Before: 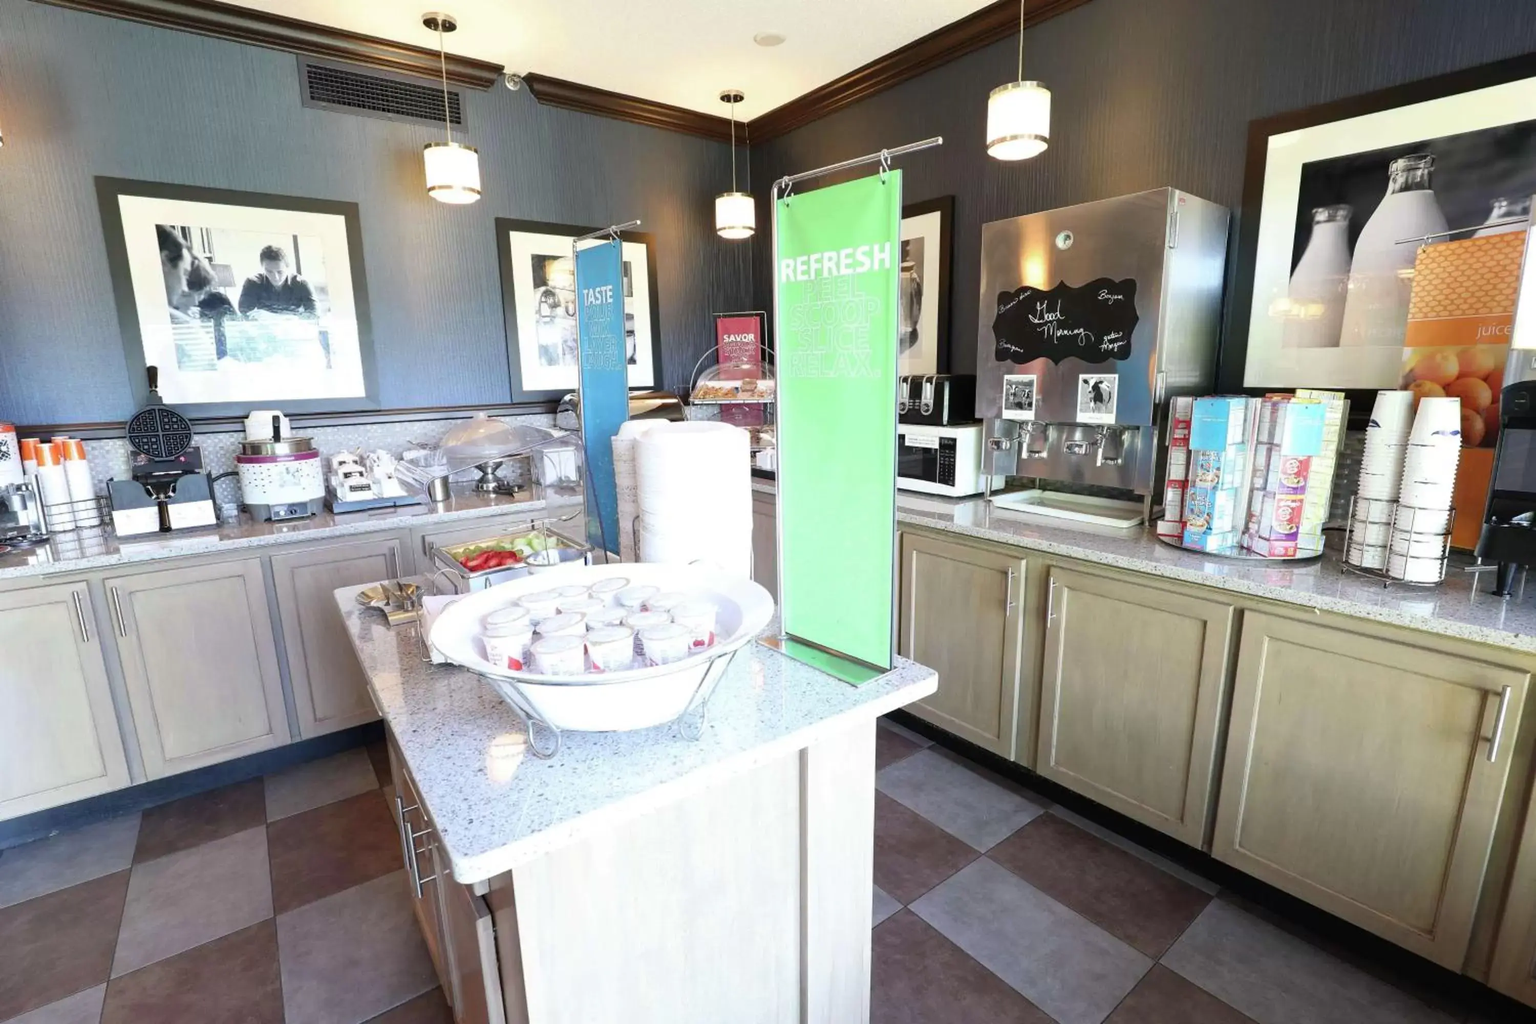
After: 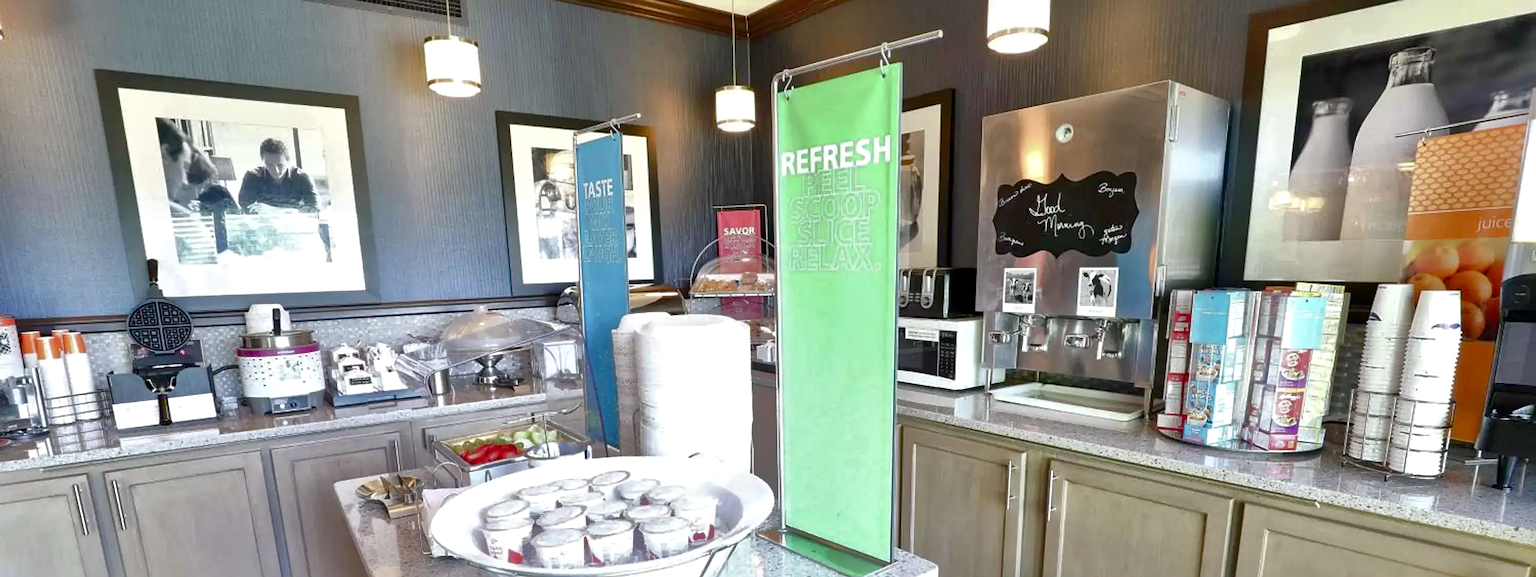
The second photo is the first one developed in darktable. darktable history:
crop and rotate: top 10.485%, bottom 33.143%
local contrast: mode bilateral grid, contrast 24, coarseness 60, detail 152%, midtone range 0.2
color balance rgb: power › hue 60.7°, perceptual saturation grading › global saturation 25.284%, perceptual saturation grading › highlights -50.115%, perceptual saturation grading › shadows 30.604%
shadows and highlights: shadows 39.75, highlights -59.69
sharpen: amount 0.203
